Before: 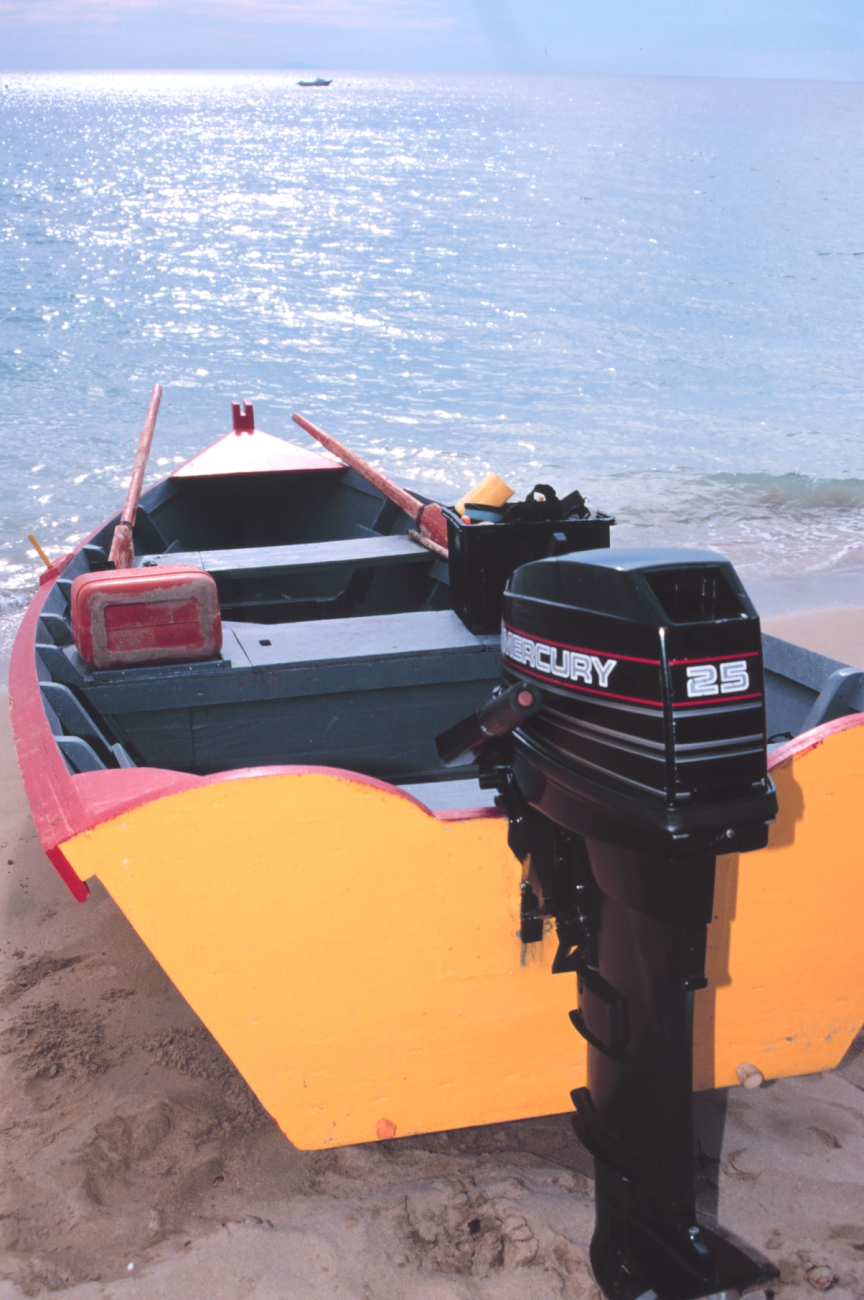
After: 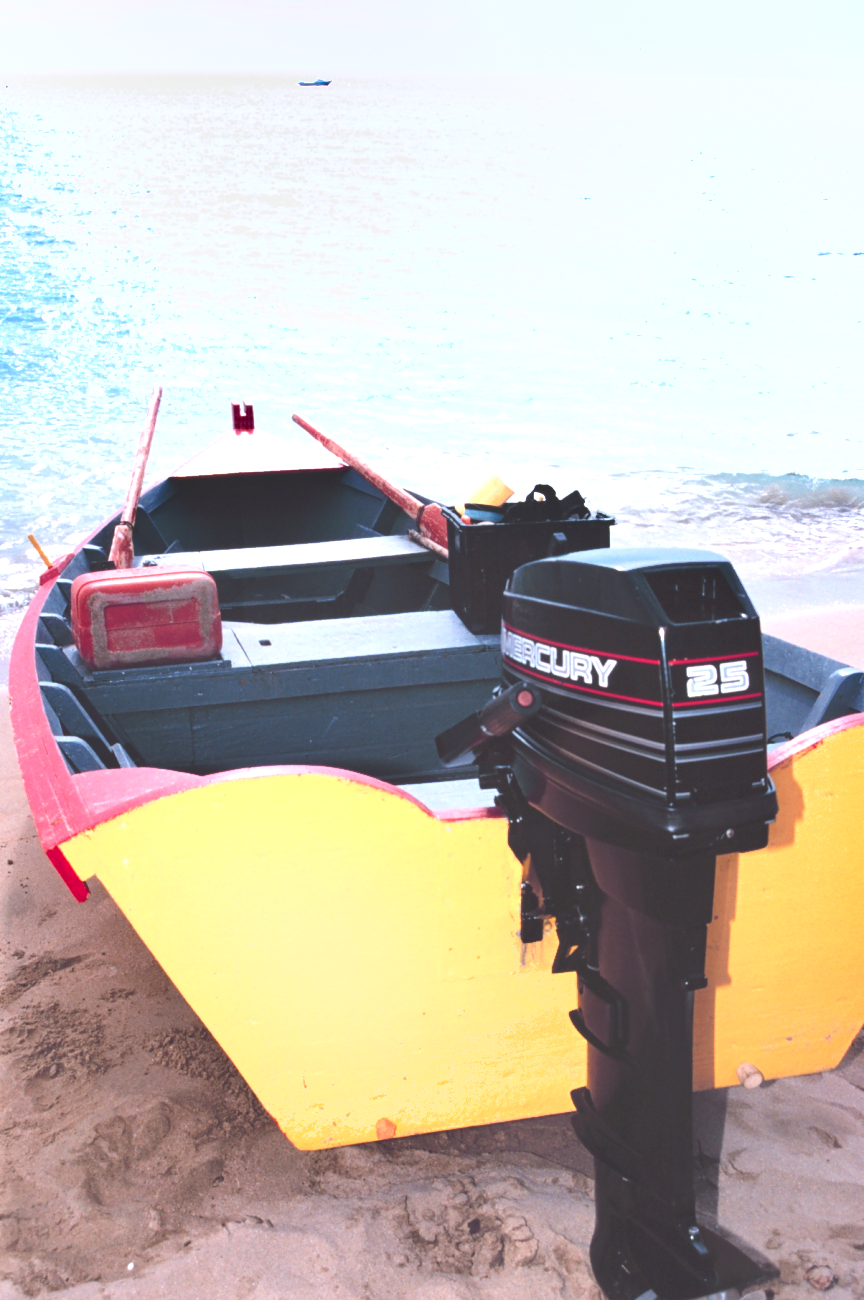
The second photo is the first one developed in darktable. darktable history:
exposure: black level correction 0, exposure 0.95 EV, compensate exposure bias true, compensate highlight preservation false
contrast equalizer: y [[0.439, 0.44, 0.442, 0.457, 0.493, 0.498], [0.5 ×6], [0.5 ×6], [0 ×6], [0 ×6]]
shadows and highlights: low approximation 0.01, soften with gaussian
